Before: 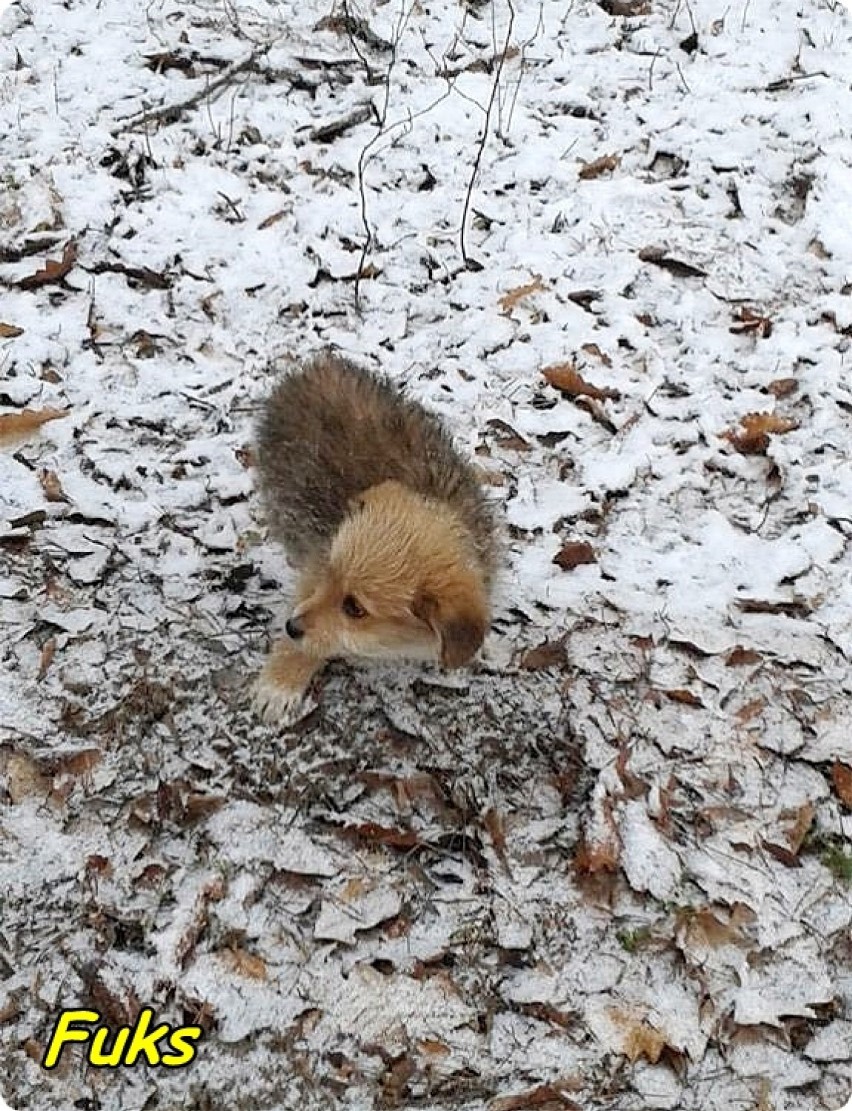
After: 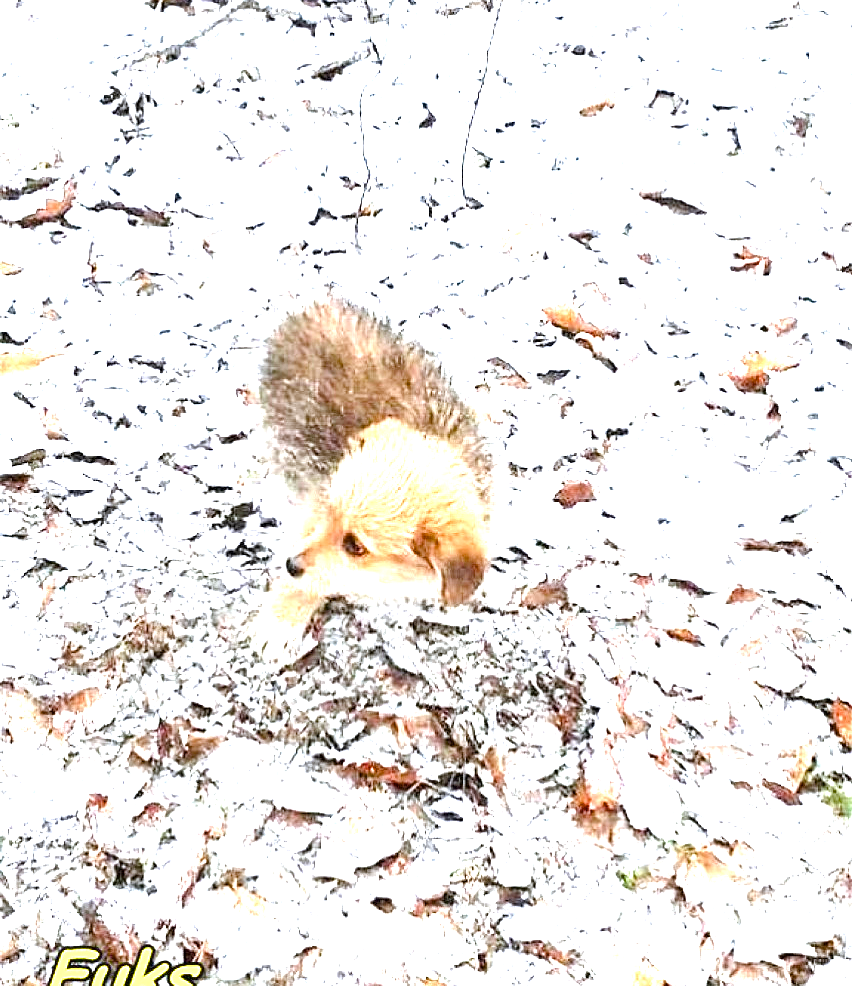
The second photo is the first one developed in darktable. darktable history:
exposure: exposure 2.243 EV, compensate highlight preservation false
tone equalizer: -8 EV -0.45 EV, -7 EV -0.359 EV, -6 EV -0.341 EV, -5 EV -0.225 EV, -3 EV 0.227 EV, -2 EV 0.318 EV, -1 EV 0.398 EV, +0 EV 0.386 EV
crop and rotate: top 5.588%, bottom 5.648%
color balance rgb: power › chroma 0.262%, power › hue 63.12°, highlights gain › luminance 16.846%, highlights gain › chroma 2.885%, highlights gain › hue 262.07°, linear chroma grading › shadows -2.877%, linear chroma grading › highlights -3.22%, perceptual saturation grading › global saturation 26.366%, perceptual saturation grading › highlights -27.852%, perceptual saturation grading › mid-tones 15.2%, perceptual saturation grading › shadows 34.156%
